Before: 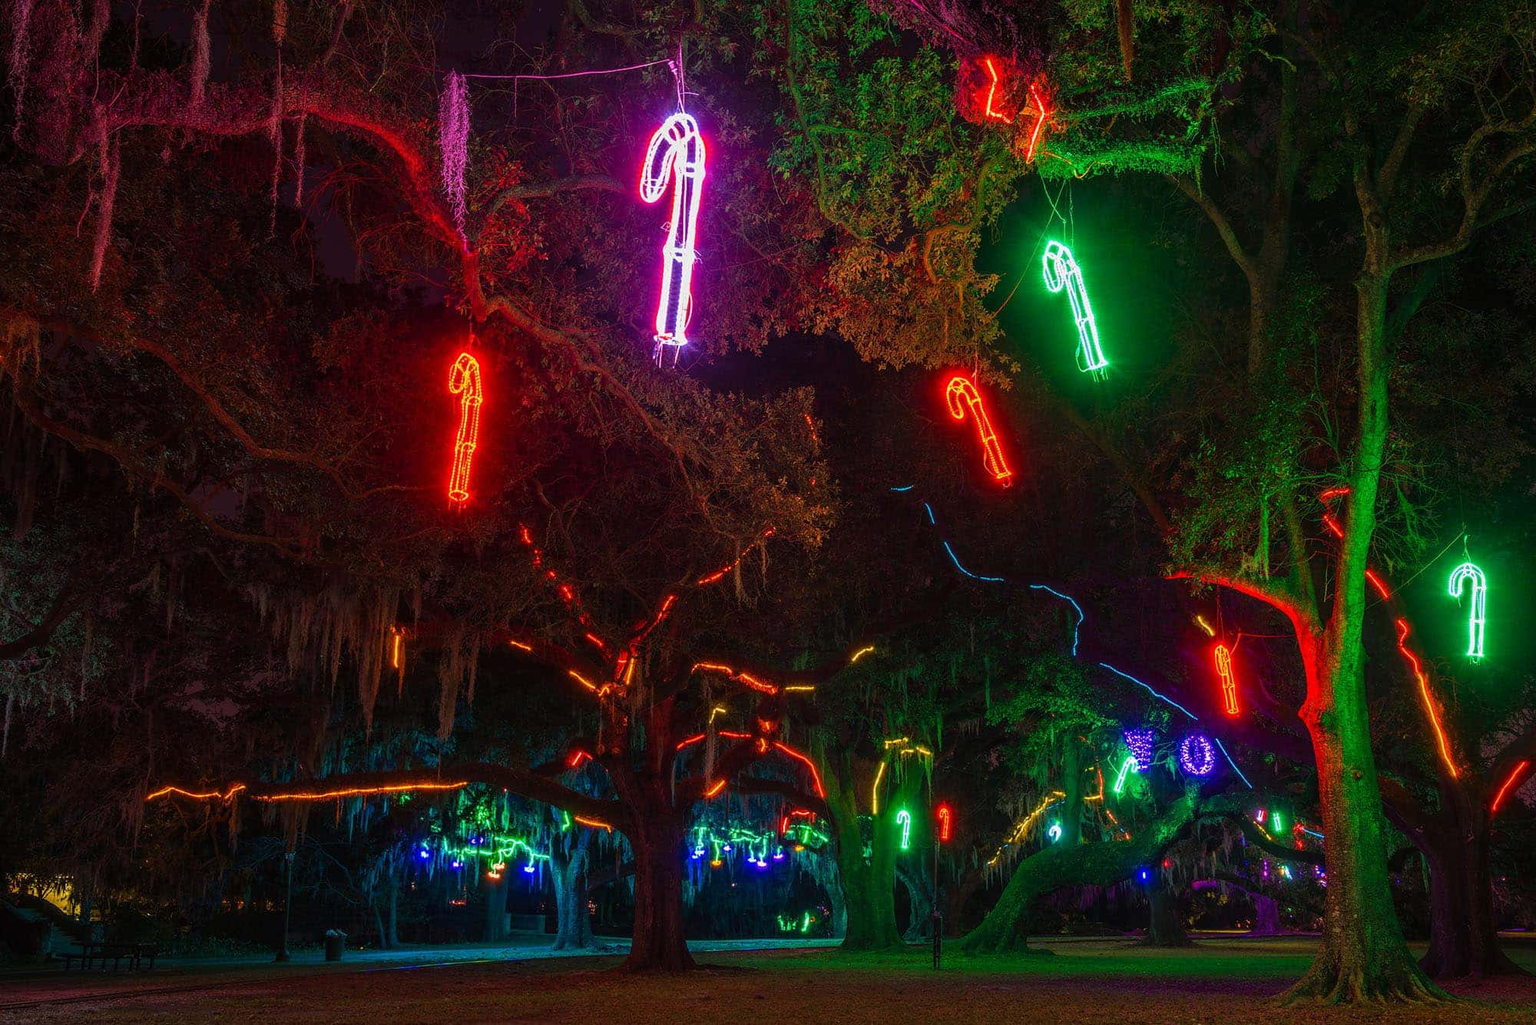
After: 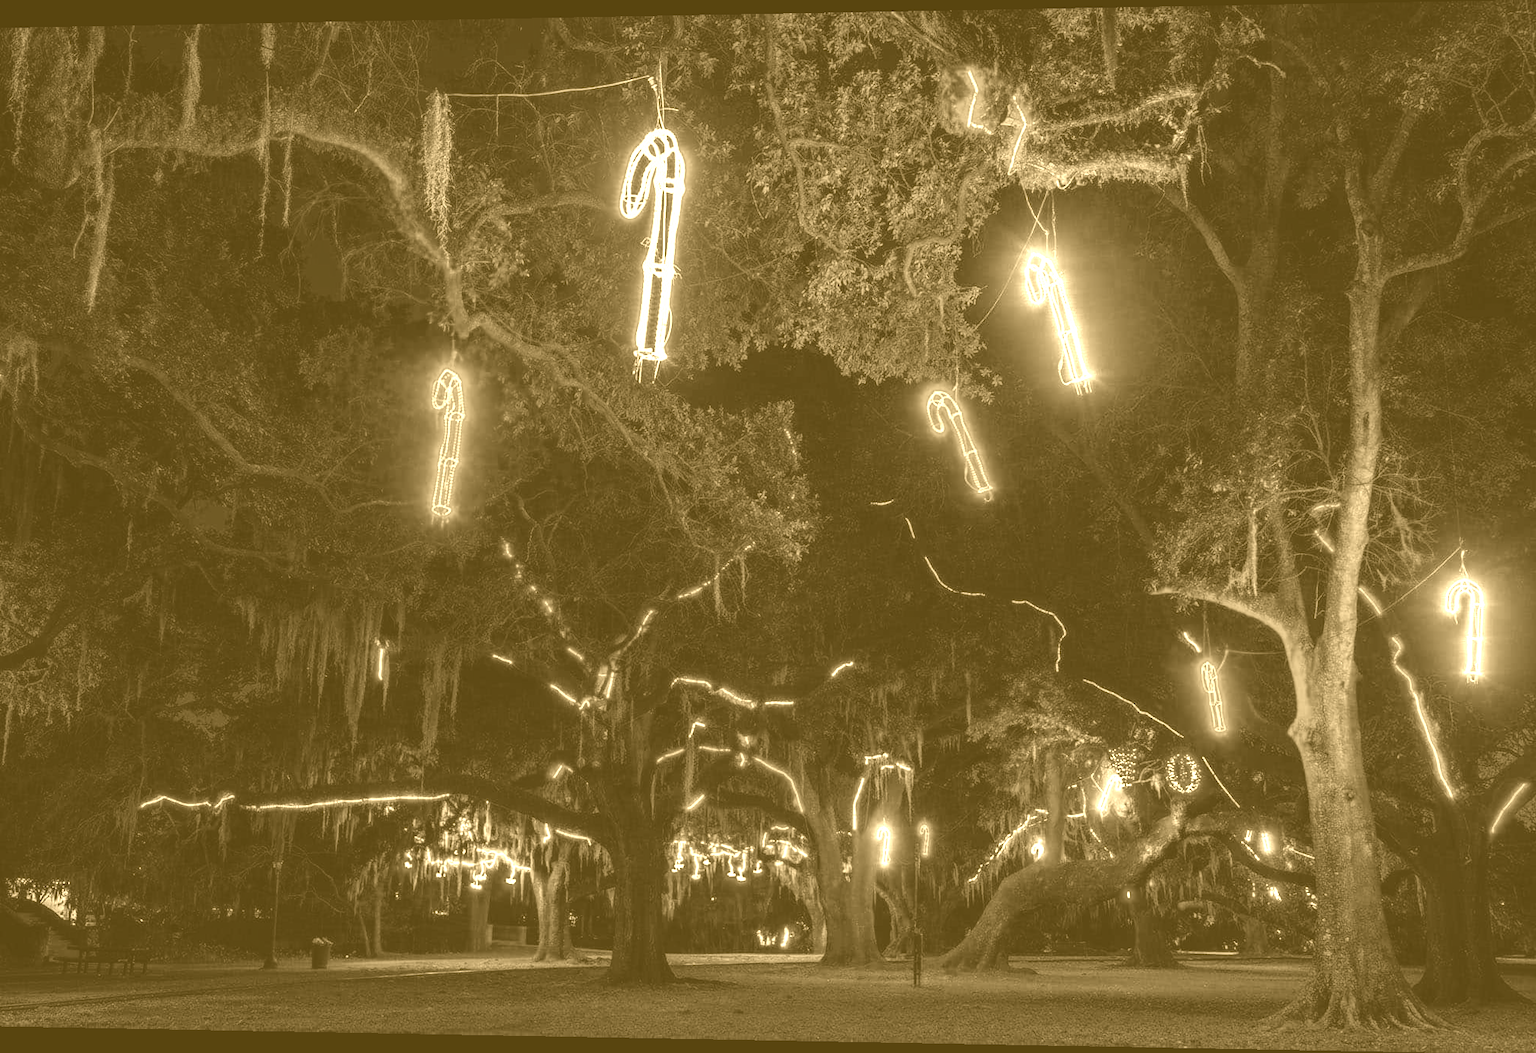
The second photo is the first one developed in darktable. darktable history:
rotate and perspective: lens shift (horizontal) -0.055, automatic cropping off
colorize: hue 36°, source mix 100%
